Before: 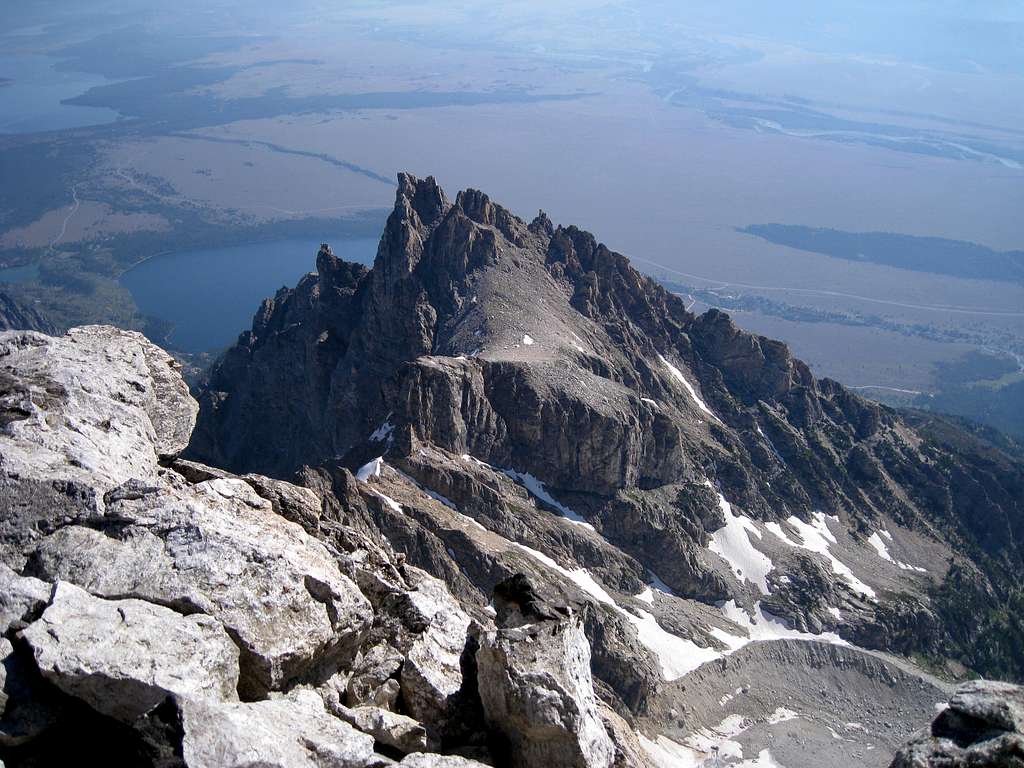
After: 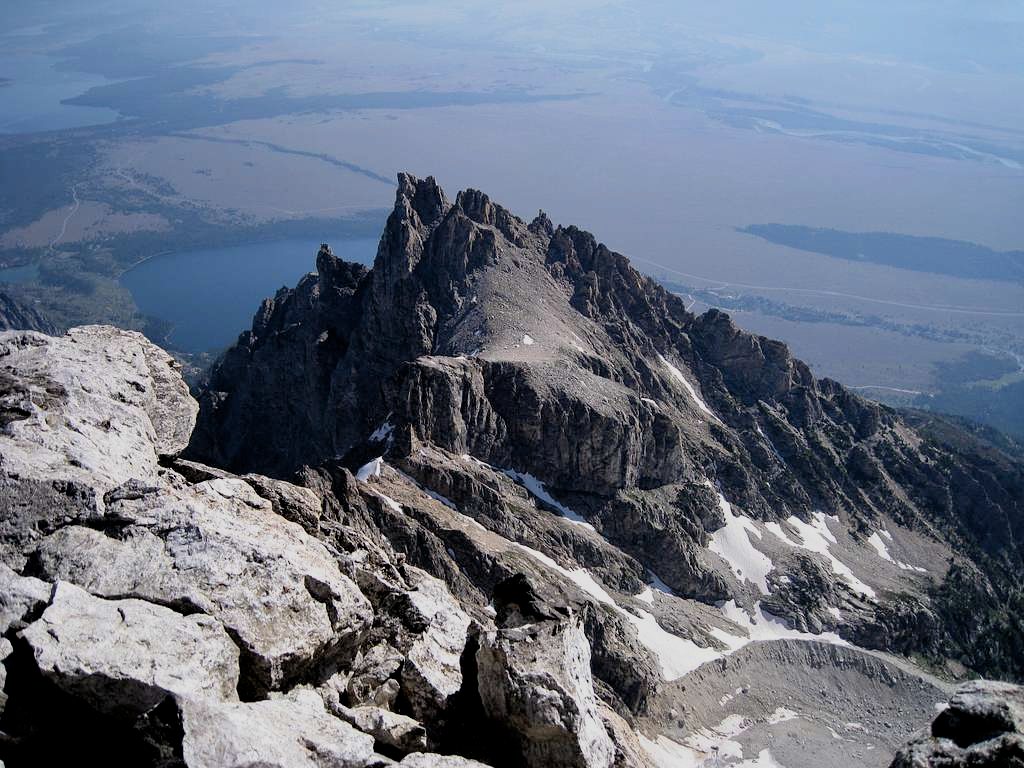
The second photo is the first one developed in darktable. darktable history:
filmic rgb: black relative exposure -7.78 EV, white relative exposure 4.42 EV, target black luminance 0%, hardness 3.75, latitude 50.62%, contrast 1.071, highlights saturation mix 8.76%, shadows ↔ highlights balance -0.237%
